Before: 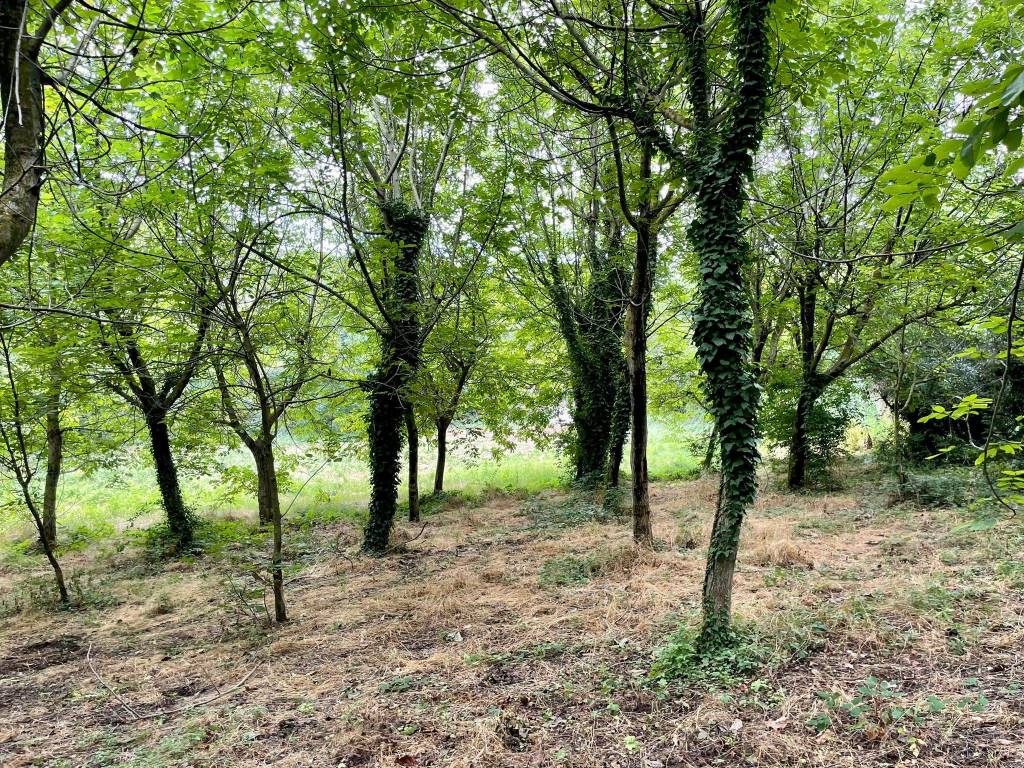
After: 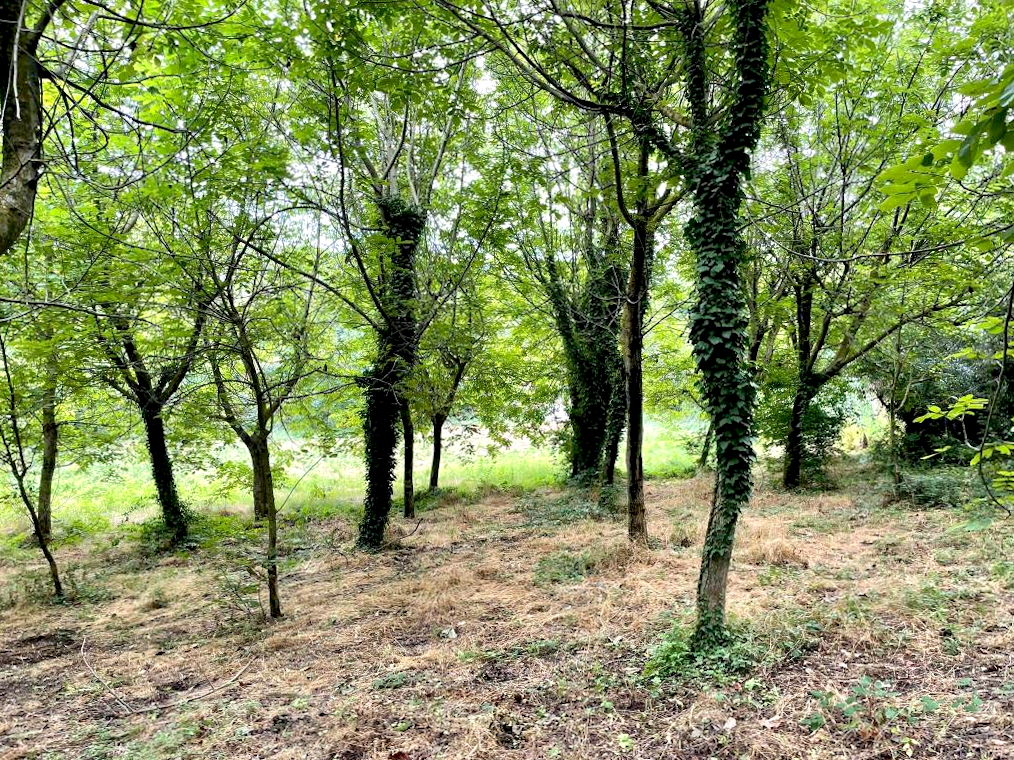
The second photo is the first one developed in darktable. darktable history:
crop and rotate: angle -0.409°
exposure: black level correction 0.005, exposure 0.274 EV, compensate highlight preservation false
velvia: strength 6.41%
